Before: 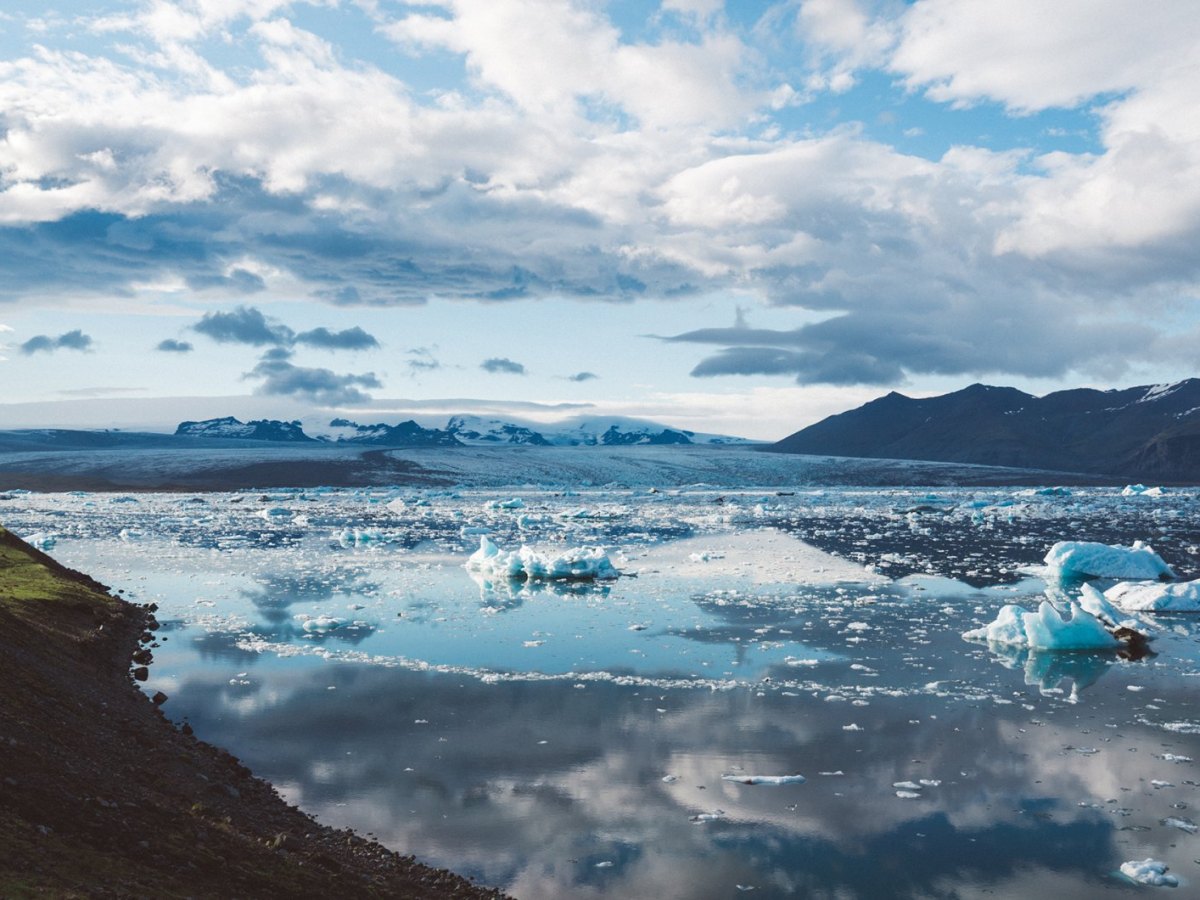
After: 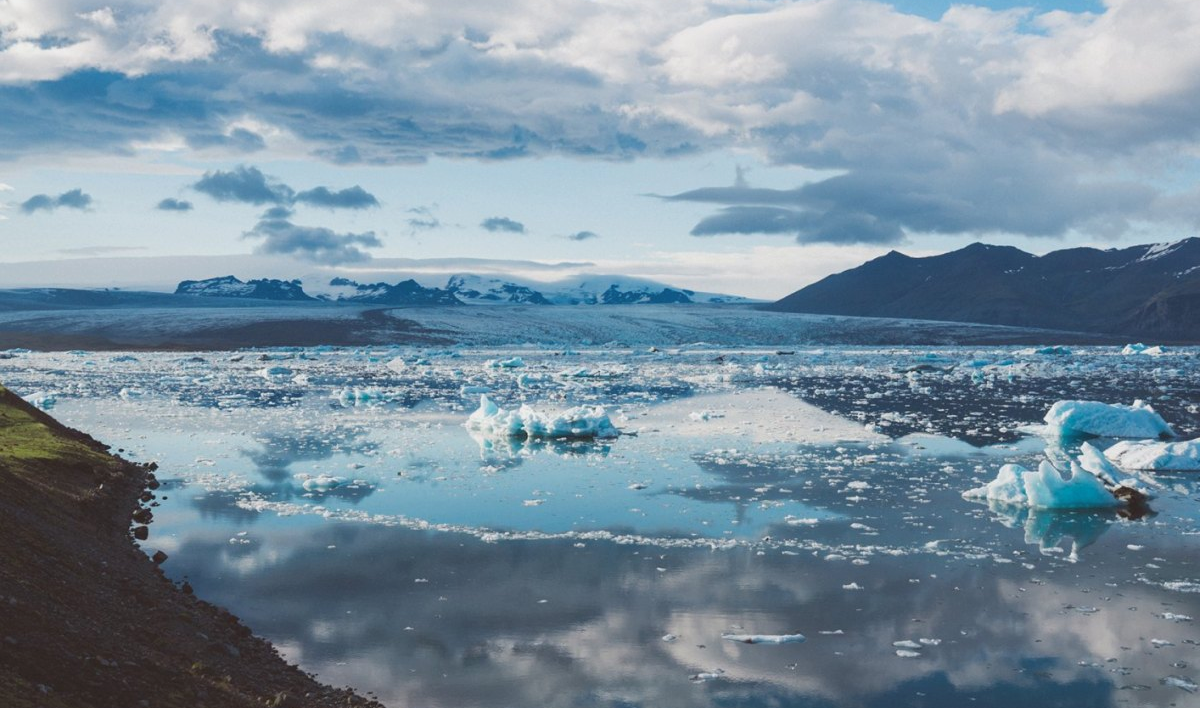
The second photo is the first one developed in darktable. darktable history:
contrast brightness saturation: contrast -0.11
crop and rotate: top 15.774%, bottom 5.506%
